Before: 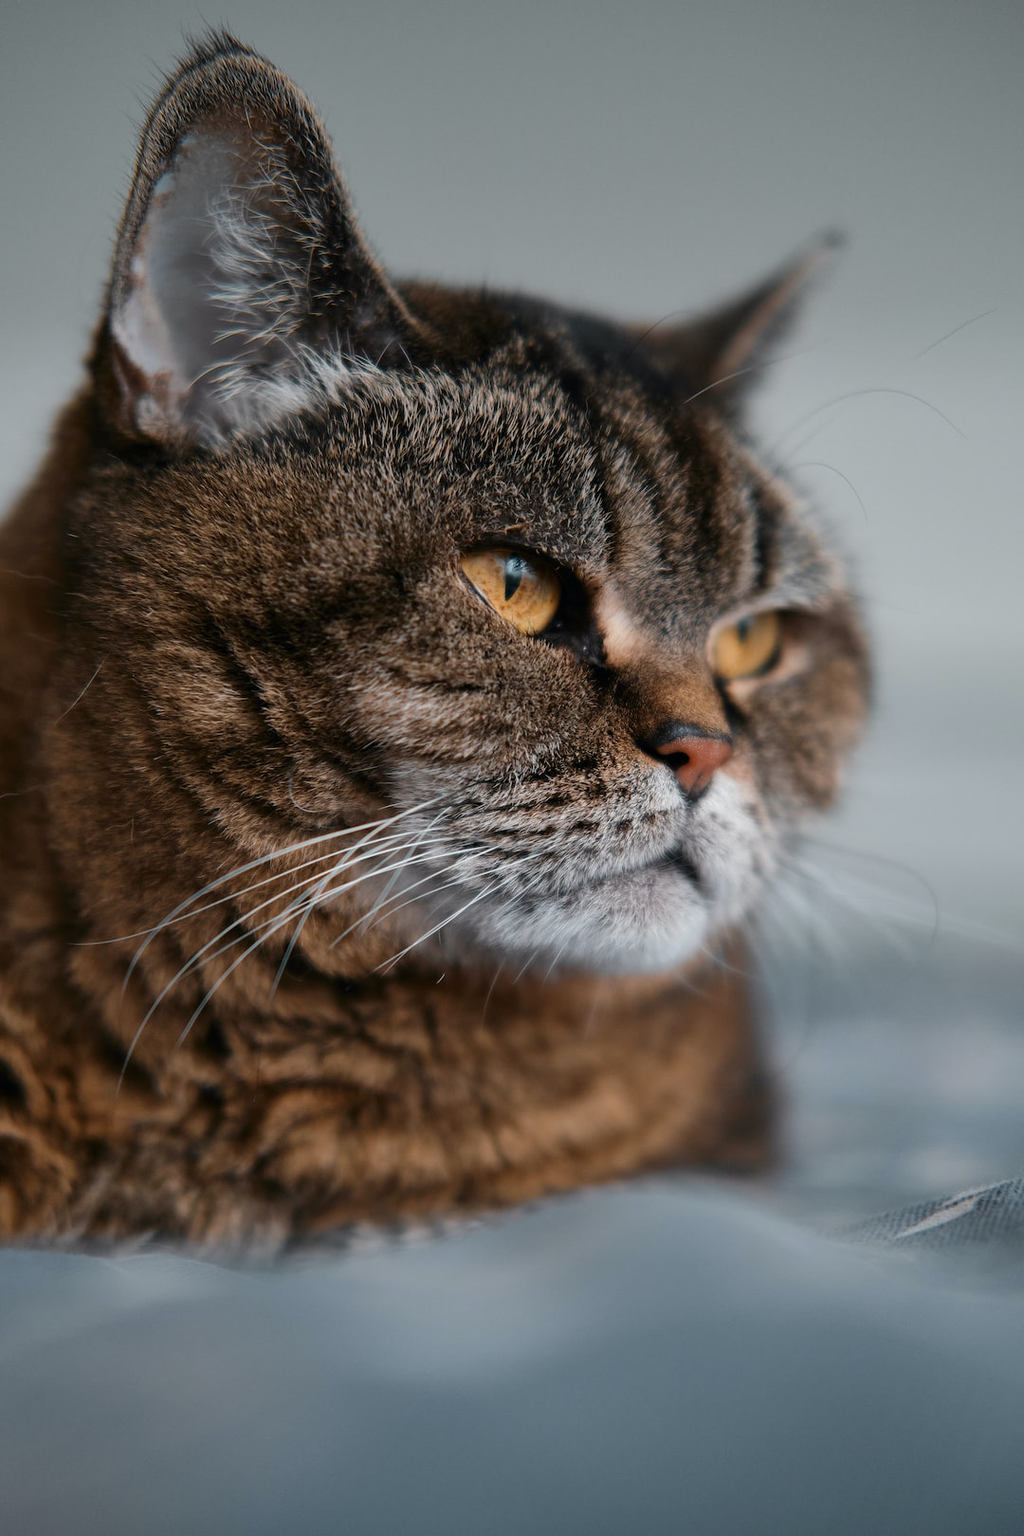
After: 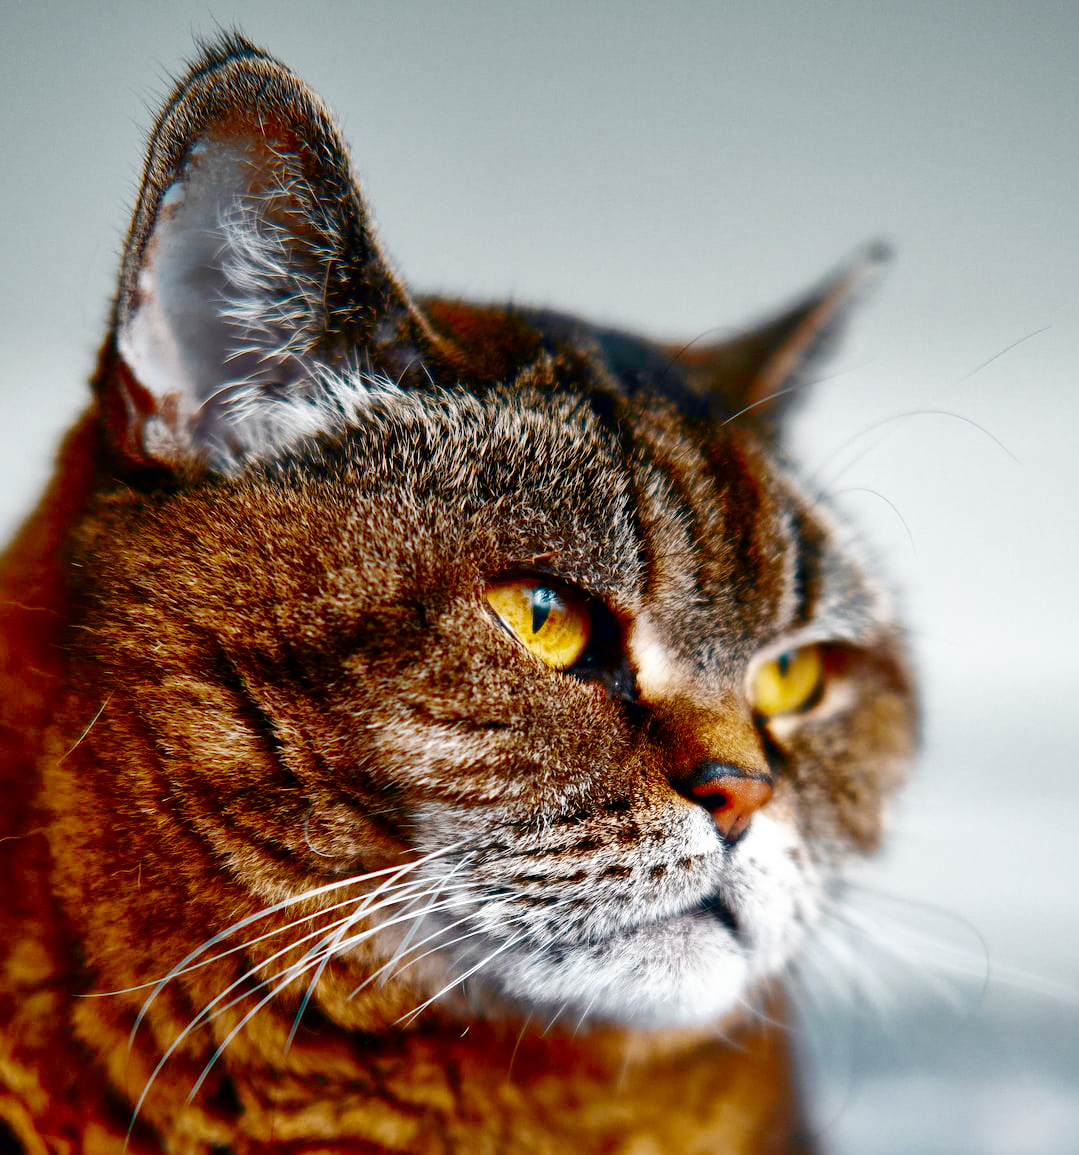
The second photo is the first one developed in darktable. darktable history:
exposure: exposure 1.486 EV, compensate exposure bias true, compensate highlight preservation false
crop: right 0%, bottom 28.694%
tone equalizer: -8 EV -0.034 EV, -7 EV 0.045 EV, -6 EV -0.007 EV, -5 EV 0.007 EV, -4 EV -0.049 EV, -3 EV -0.228 EV, -2 EV -0.67 EV, -1 EV -1 EV, +0 EV -0.976 EV, smoothing 1
shadows and highlights: on, module defaults
color balance rgb: shadows lift › hue 85.55°, linear chroma grading › global chroma 9.431%, perceptual saturation grading › global saturation 16.076%, global vibrance 20%
base curve: curves: ch0 [(0, 0.003) (0.001, 0.002) (0.006, 0.004) (0.02, 0.022) (0.048, 0.086) (0.094, 0.234) (0.162, 0.431) (0.258, 0.629) (0.385, 0.8) (0.548, 0.918) (0.751, 0.988) (1, 1)], preserve colors none
contrast brightness saturation: brightness -0.519
